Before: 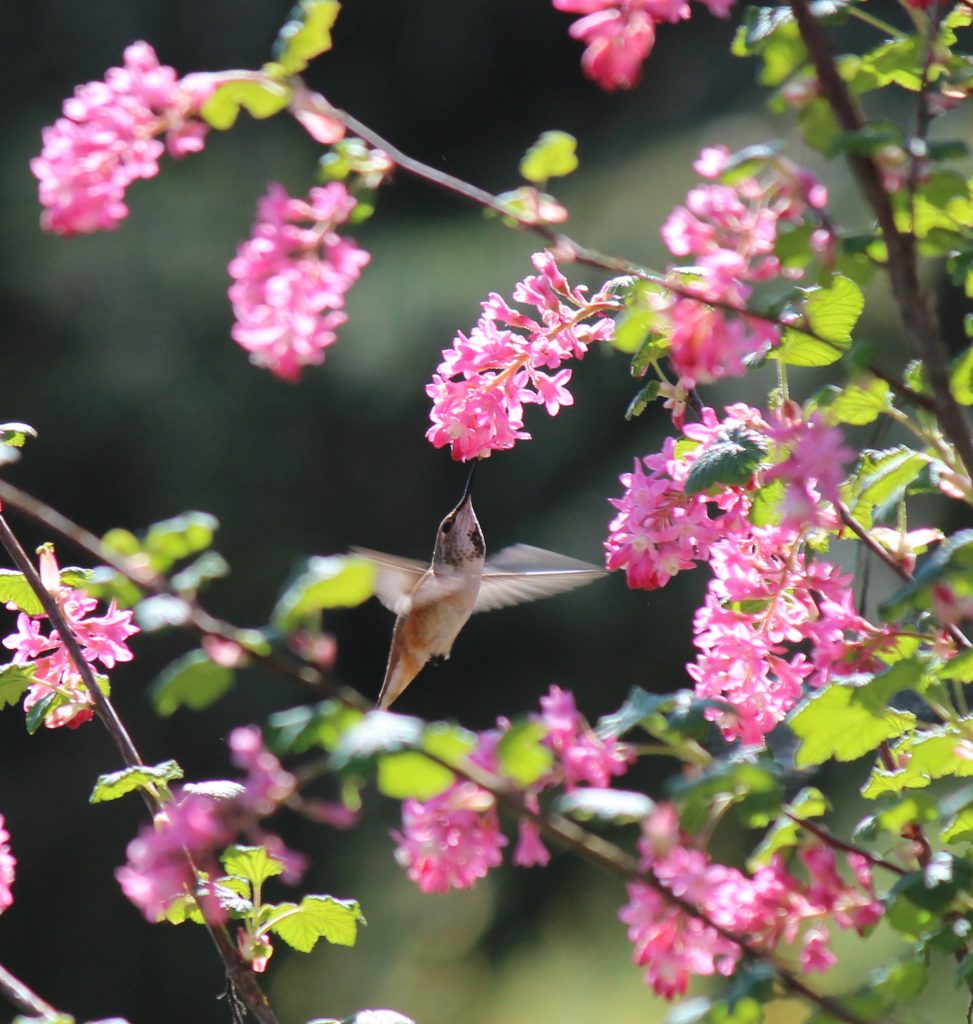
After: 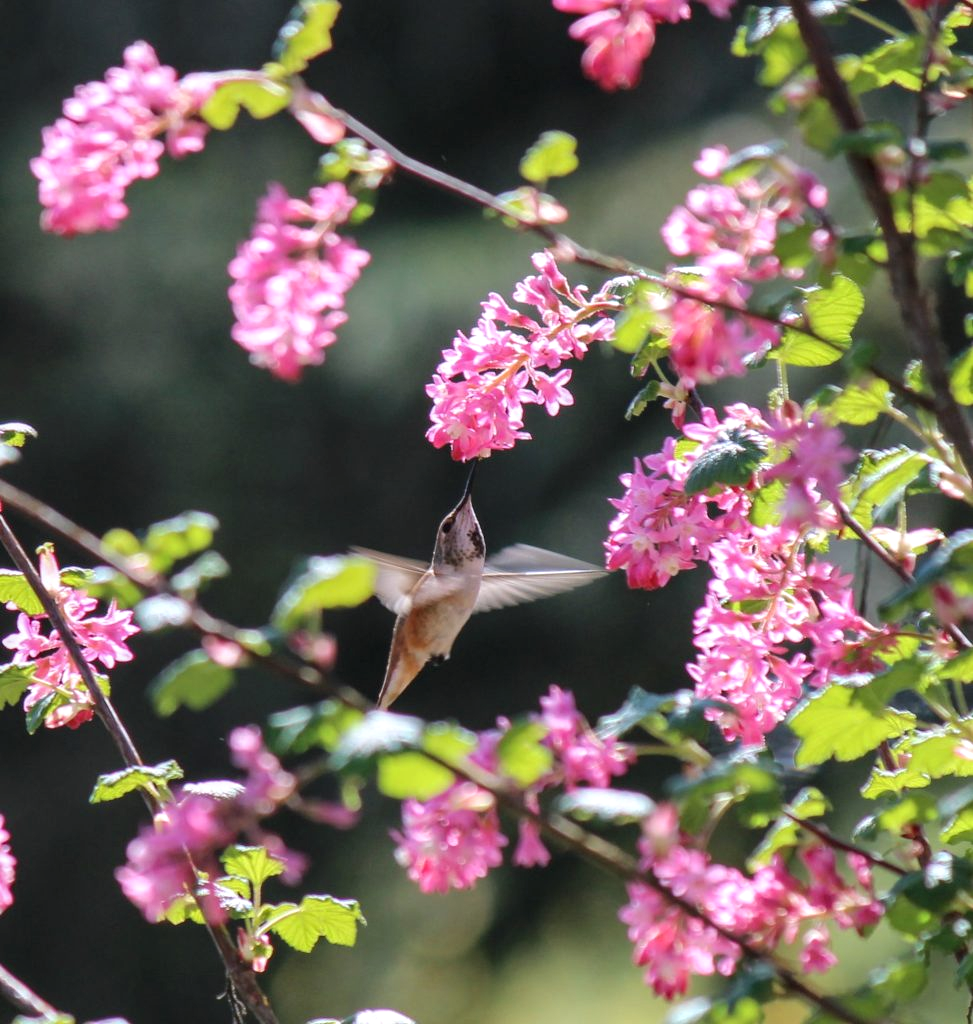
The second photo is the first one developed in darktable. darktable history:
white balance: red 1.004, blue 1.024
local contrast: detail 130%
